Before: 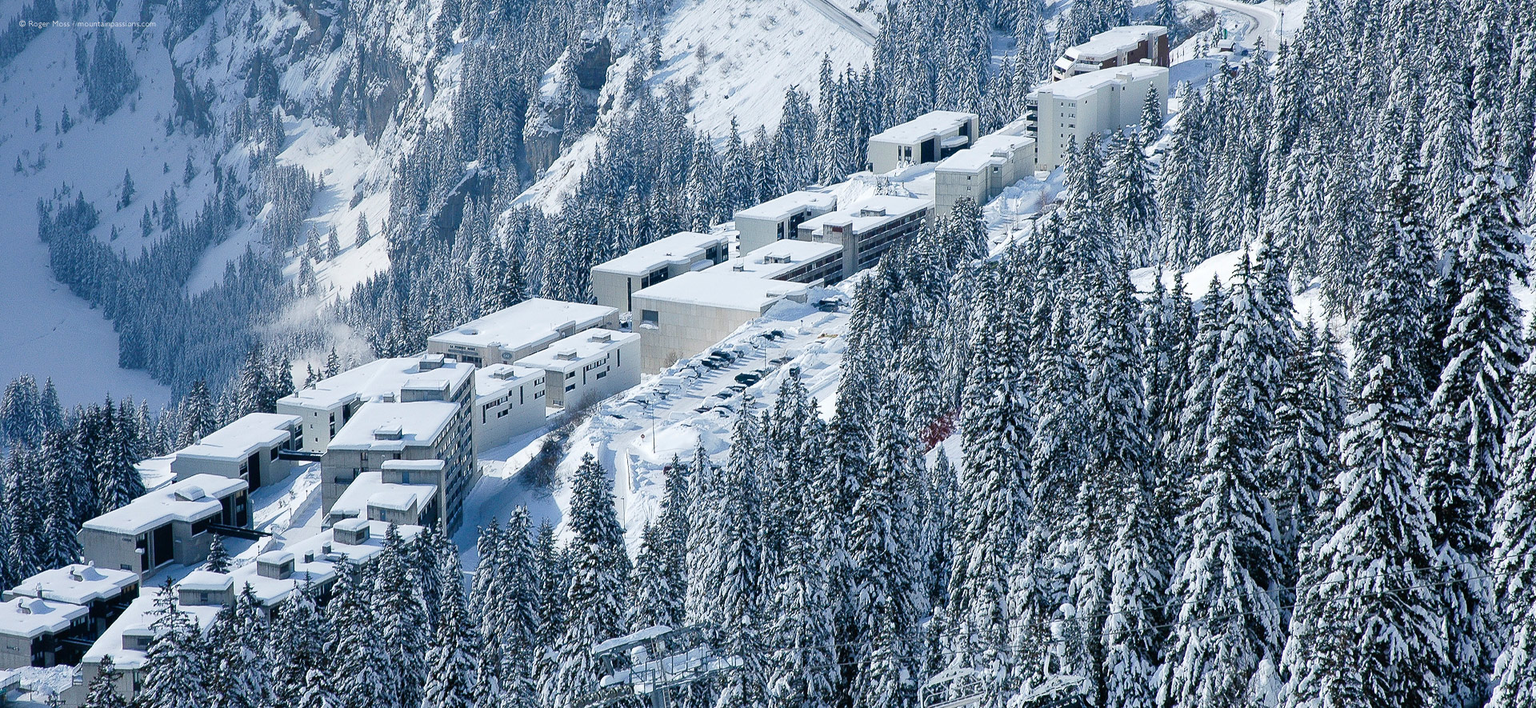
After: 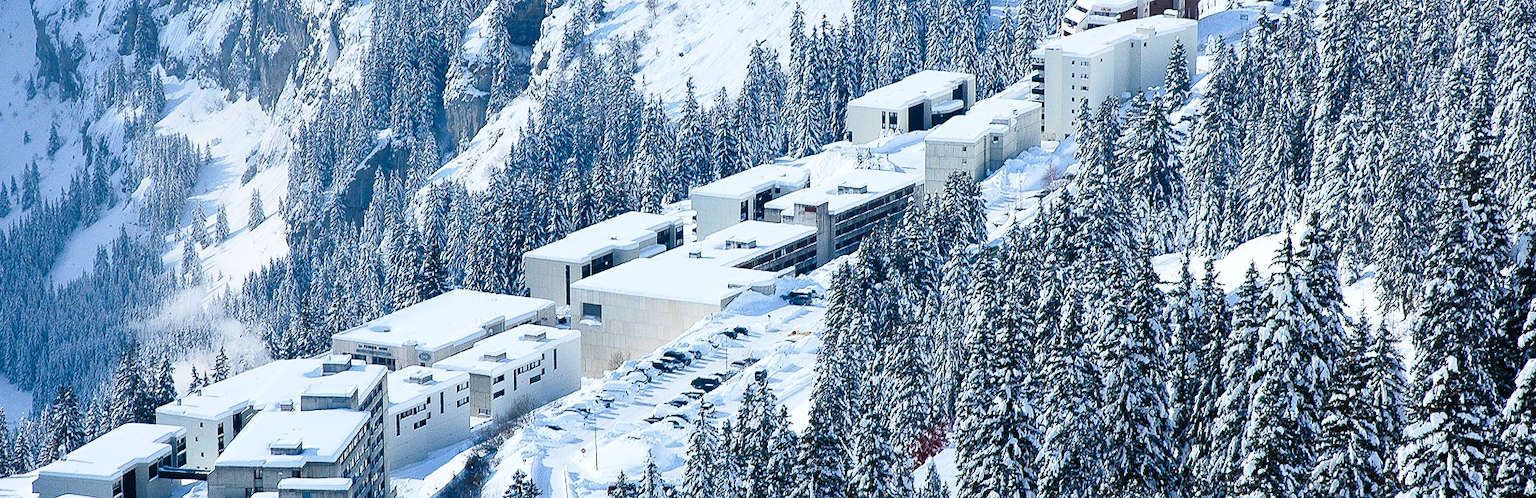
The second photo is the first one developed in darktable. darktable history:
contrast brightness saturation: contrast 0.23, brightness 0.1, saturation 0.29
tone equalizer: on, module defaults
crop and rotate: left 9.345%, top 7.22%, right 4.982%, bottom 32.331%
